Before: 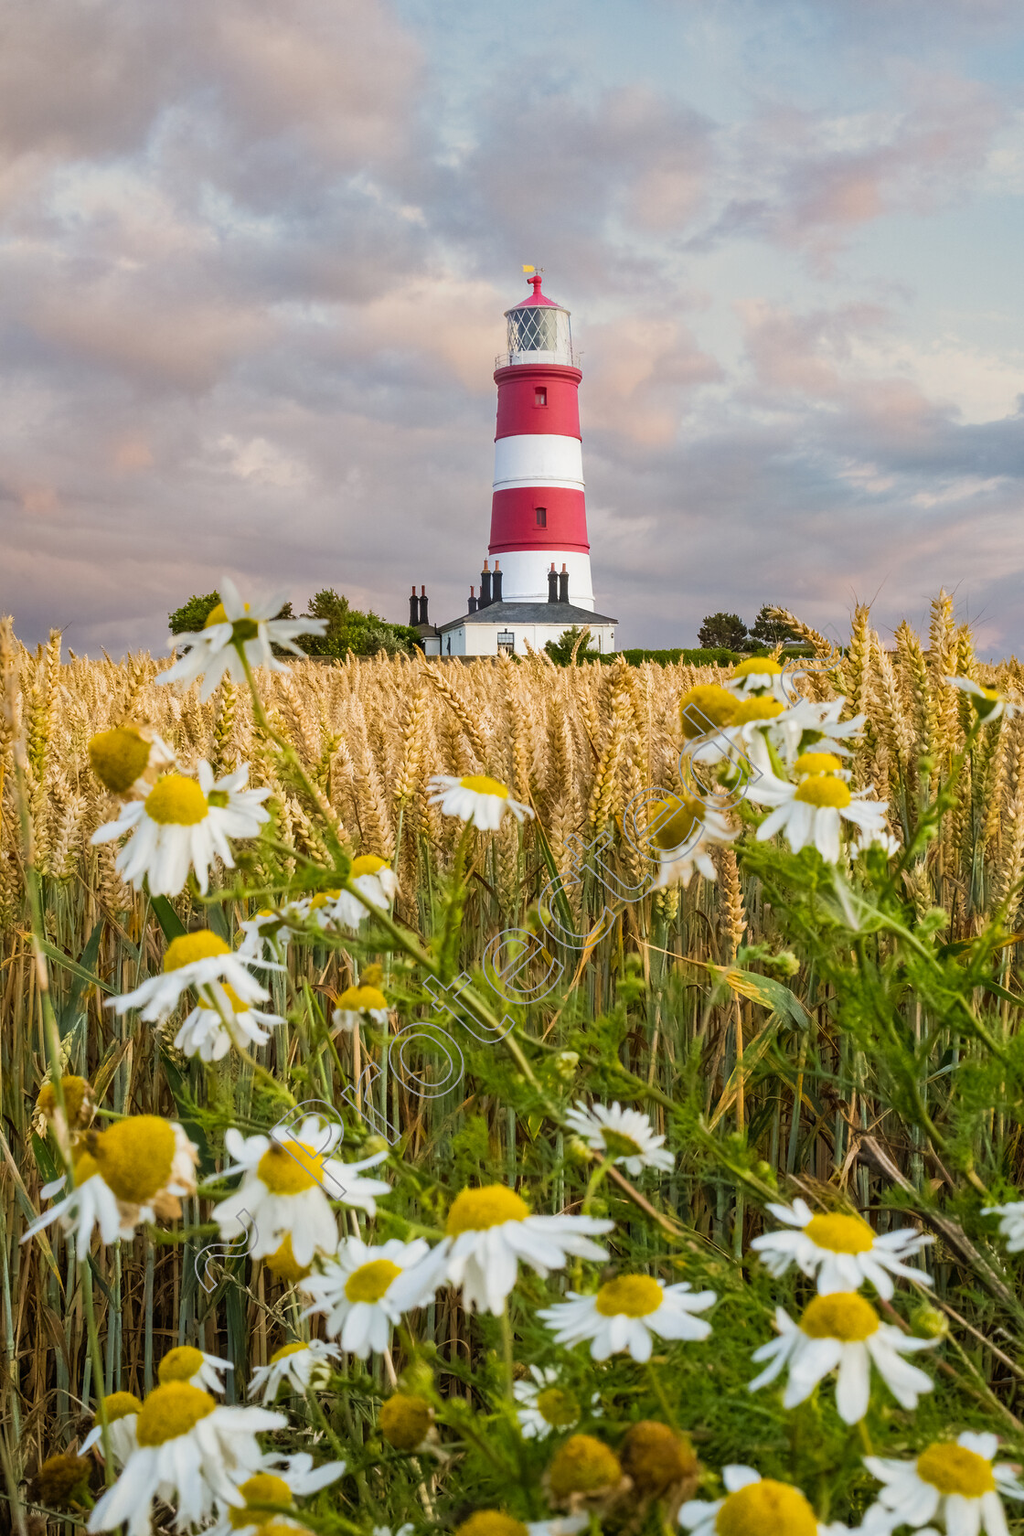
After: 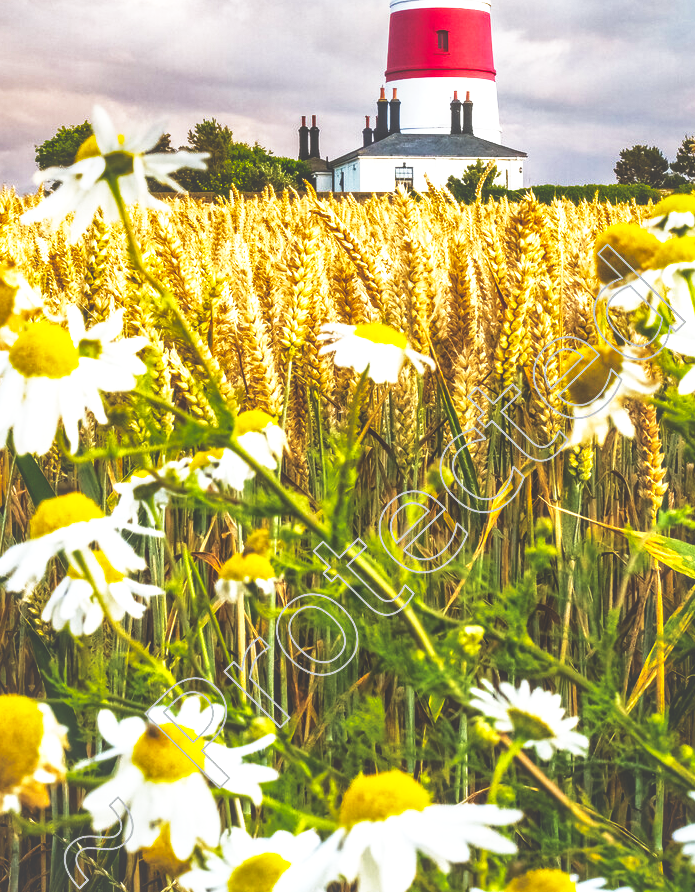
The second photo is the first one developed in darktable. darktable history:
shadows and highlights: on, module defaults
exposure: exposure 0.515 EV, compensate highlight preservation false
local contrast: on, module defaults
white balance: red 0.986, blue 1.01
crop: left 13.312%, top 31.28%, right 24.627%, bottom 15.582%
base curve: curves: ch0 [(0, 0.036) (0.007, 0.037) (0.604, 0.887) (1, 1)], preserve colors none
